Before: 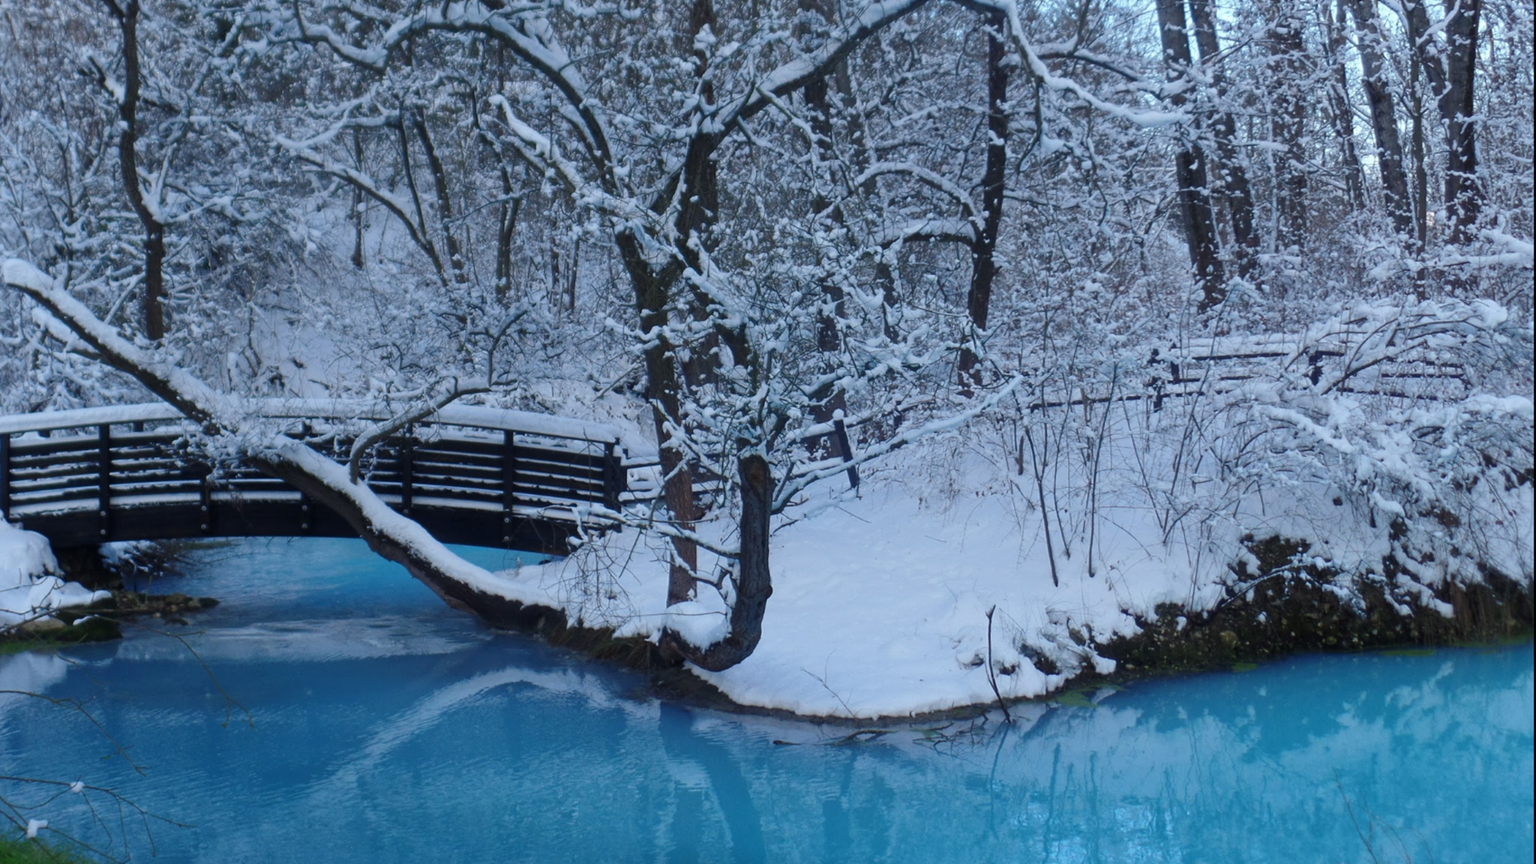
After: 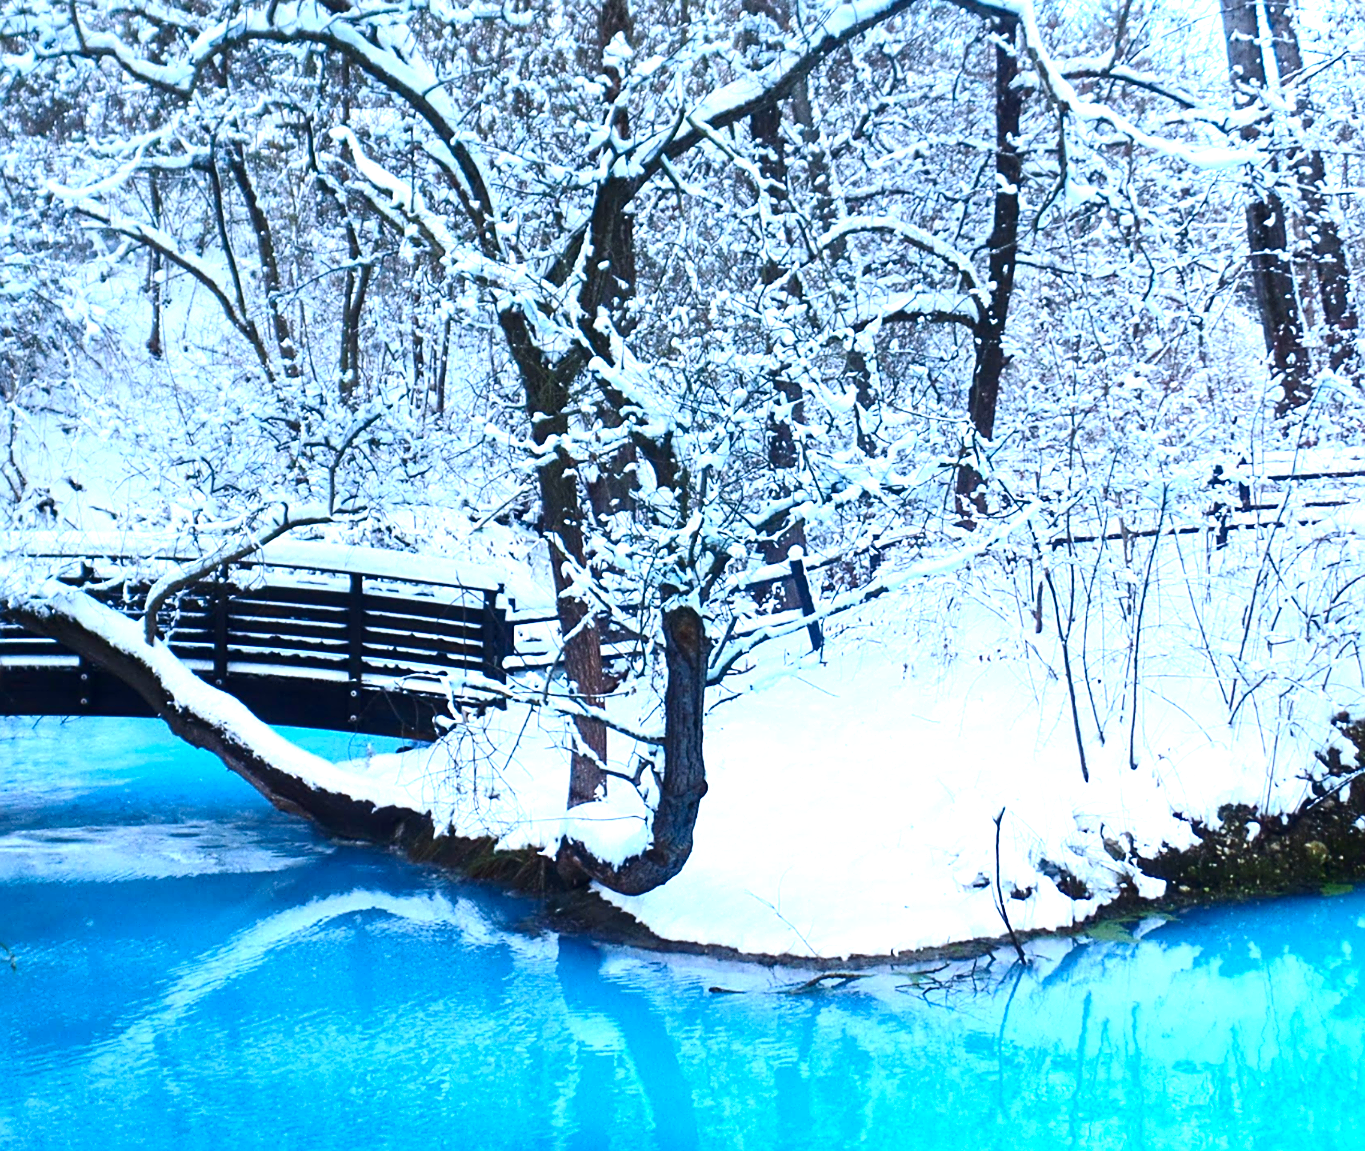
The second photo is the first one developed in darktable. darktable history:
contrast brightness saturation: contrast 0.21, brightness -0.11, saturation 0.21
exposure: black level correction 0, exposure 1.75 EV, compensate exposure bias true, compensate highlight preservation false
crop and rotate: left 15.754%, right 17.579%
sharpen: on, module defaults
